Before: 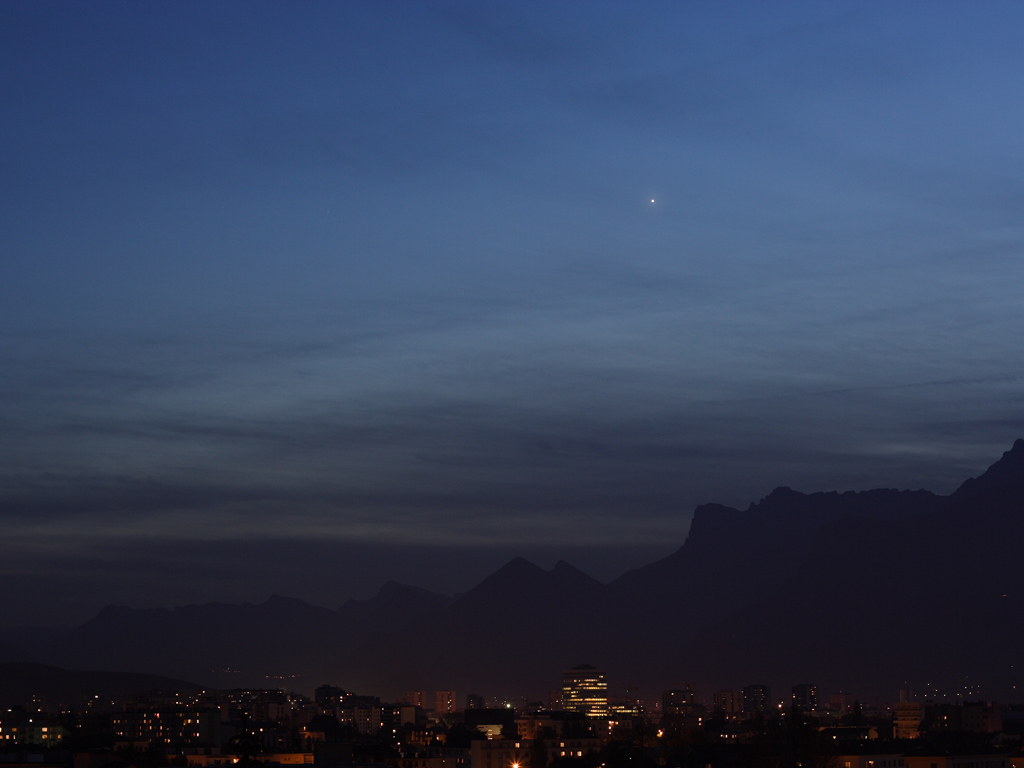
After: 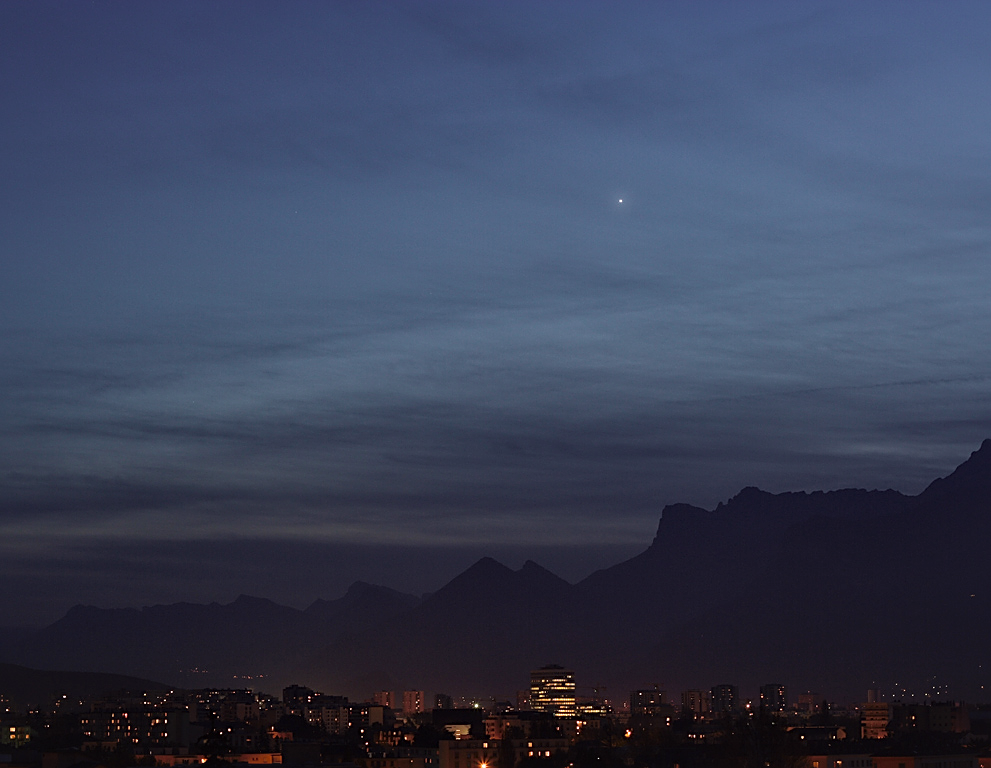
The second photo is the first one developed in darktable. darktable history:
exposure: compensate highlight preservation false
tone equalizer: on, module defaults
sharpen: on, module defaults
crop and rotate: left 3.213%
local contrast: mode bilateral grid, contrast 25, coarseness 47, detail 152%, midtone range 0.2
tone curve: curves: ch0 [(0, 0.024) (0.119, 0.146) (0.474, 0.464) (0.718, 0.721) (0.817, 0.839) (1, 0.998)]; ch1 [(0, 0) (0.377, 0.416) (0.439, 0.451) (0.477, 0.477) (0.501, 0.504) (0.538, 0.544) (0.58, 0.602) (0.664, 0.676) (0.783, 0.804) (1, 1)]; ch2 [(0, 0) (0.38, 0.405) (0.463, 0.456) (0.498, 0.497) (0.524, 0.535) (0.578, 0.576) (0.648, 0.665) (1, 1)], color space Lab, independent channels, preserve colors none
